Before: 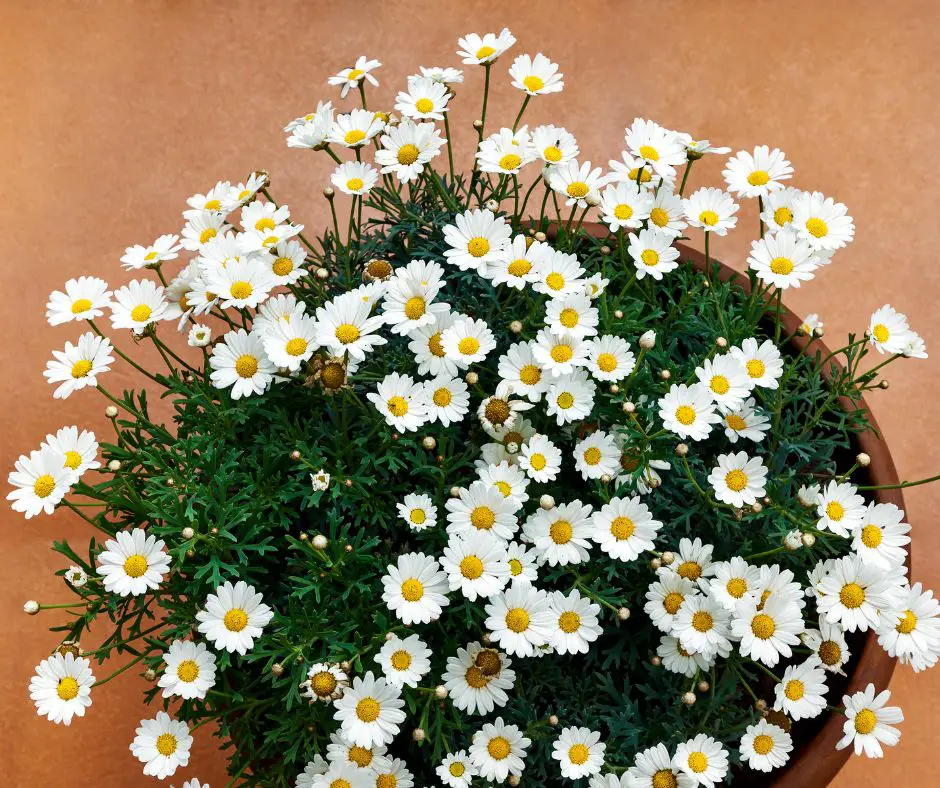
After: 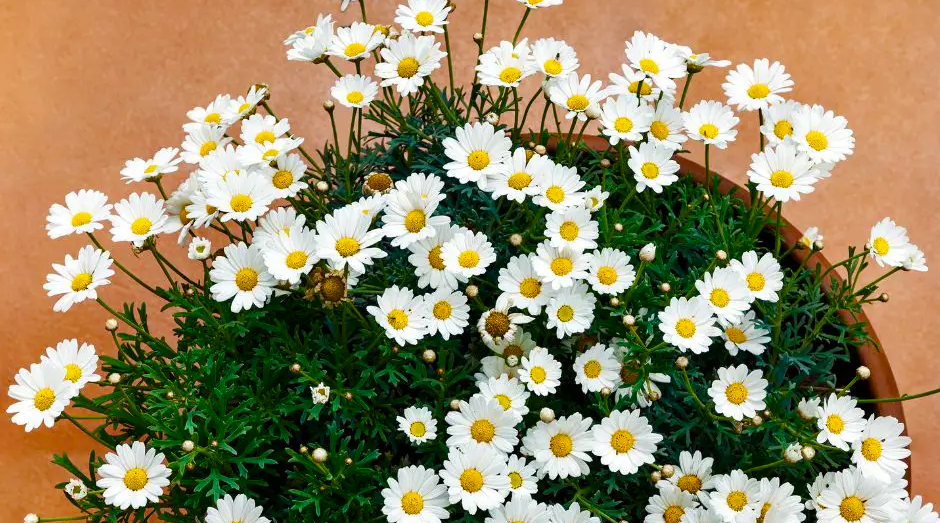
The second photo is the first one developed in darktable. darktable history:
color balance rgb: perceptual saturation grading › global saturation 20%, perceptual saturation grading › highlights -25.32%, perceptual saturation grading › shadows 26.053%, global vibrance 20%
crop: top 11.141%, bottom 22.483%
